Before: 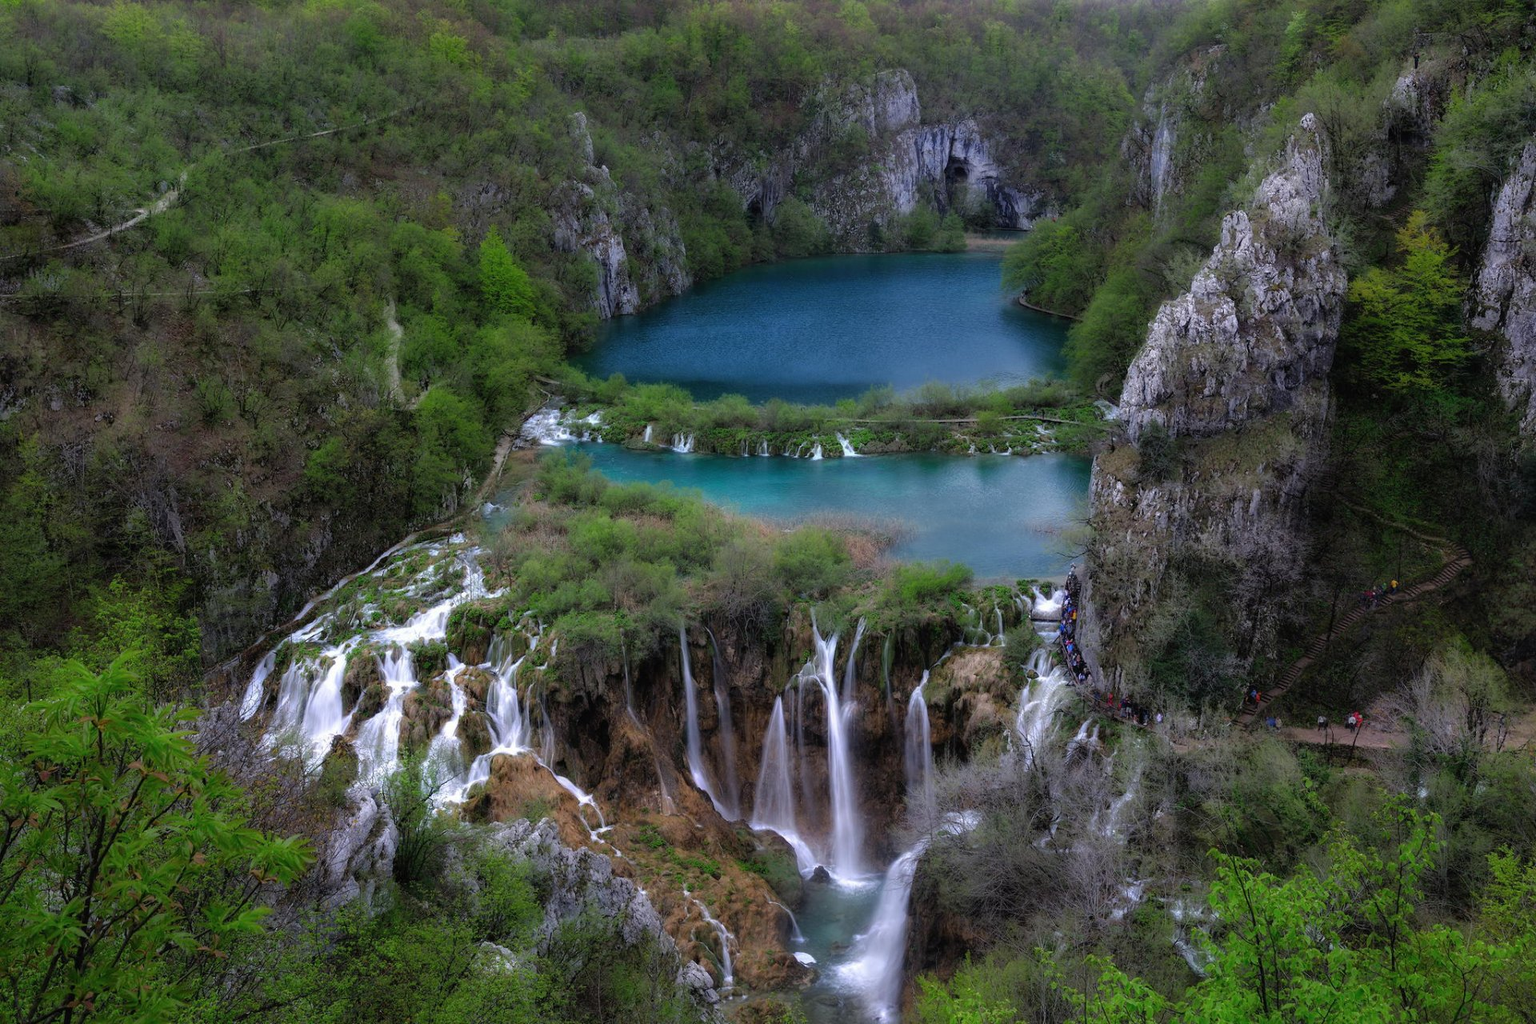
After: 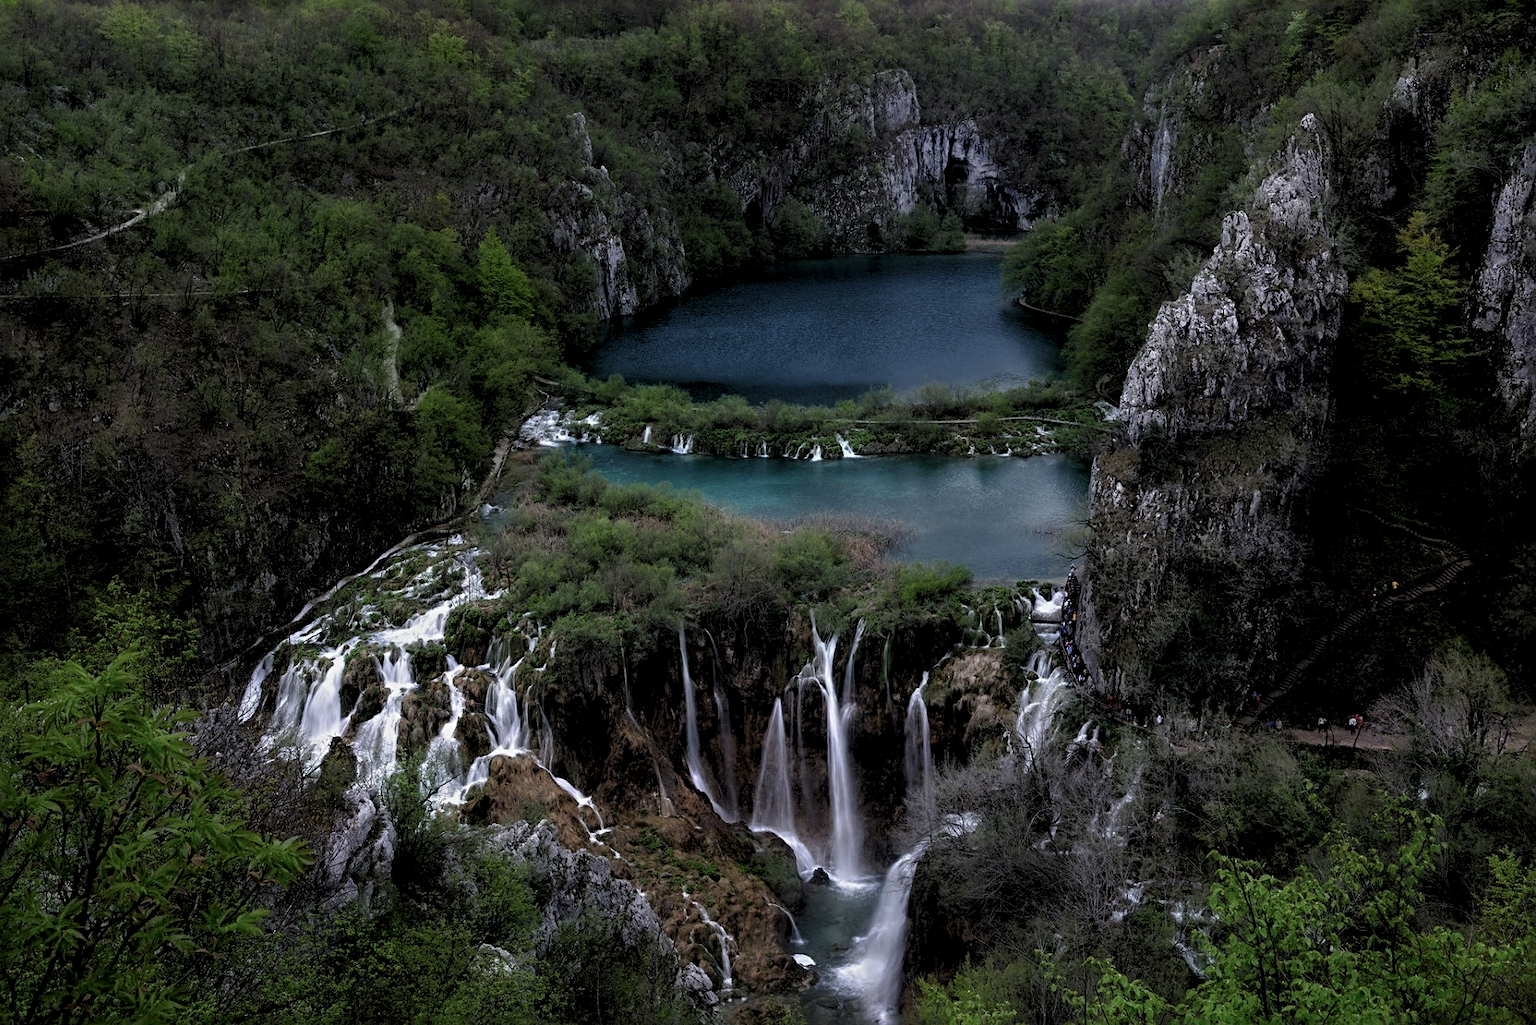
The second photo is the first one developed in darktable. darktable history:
exposure: black level correction 0.009, exposure -0.629 EV, compensate highlight preservation false
crop: left 0.174%
contrast brightness saturation: contrast 0.098, saturation -0.295
sharpen: radius 4.858
levels: white 99.93%, levels [0.062, 0.494, 0.925]
